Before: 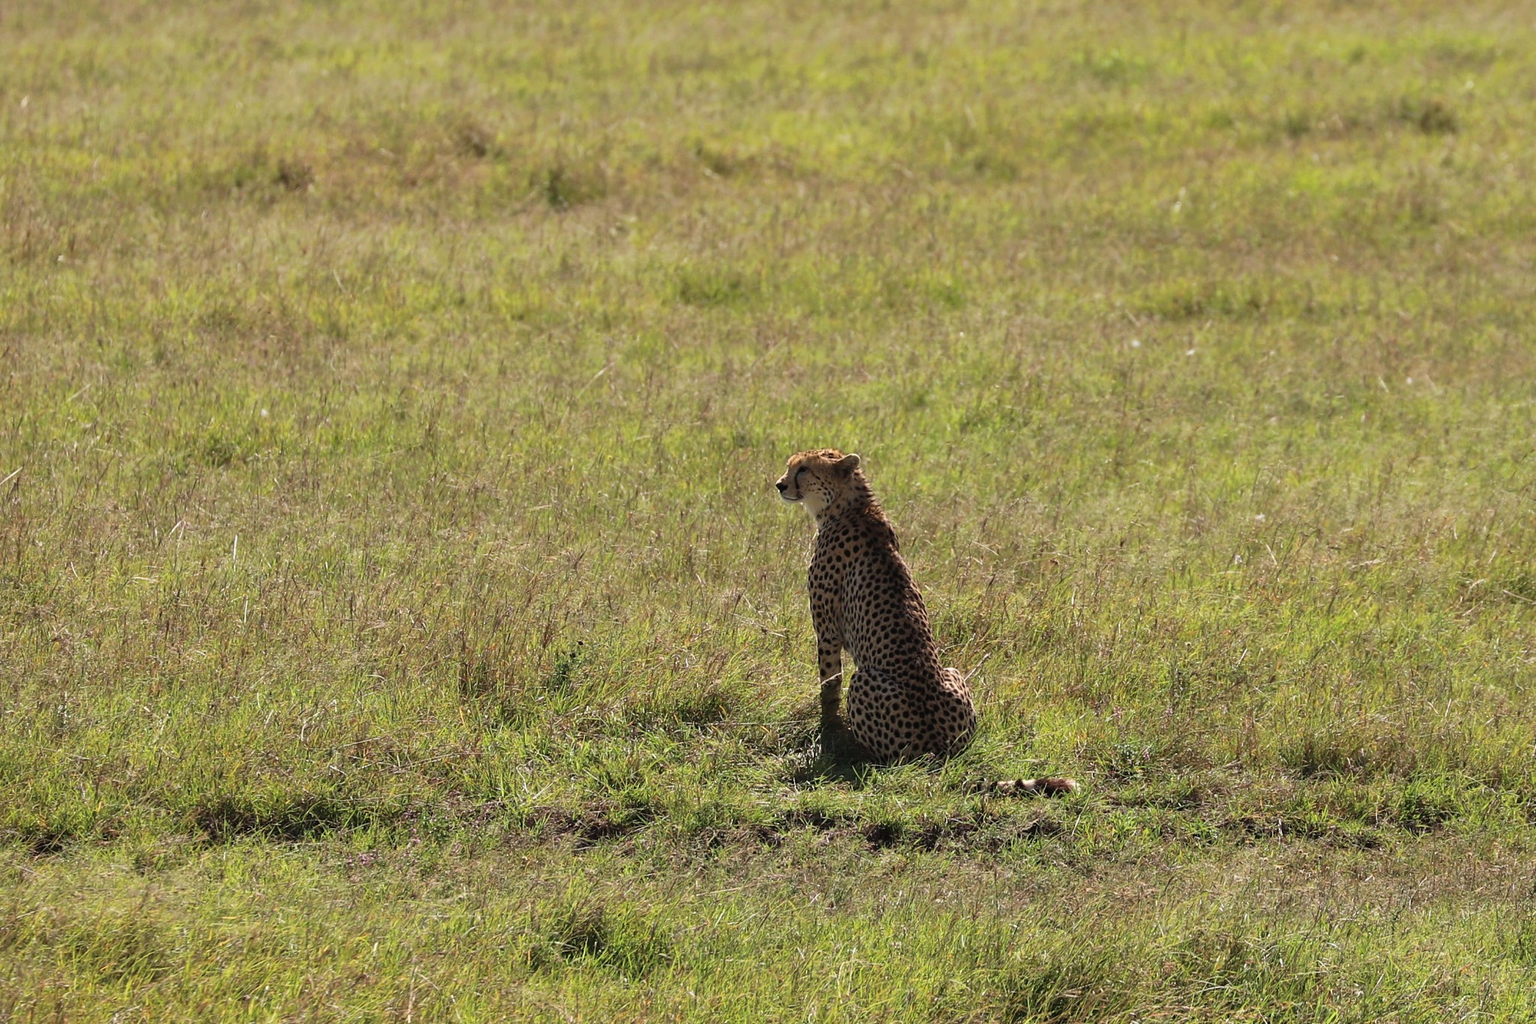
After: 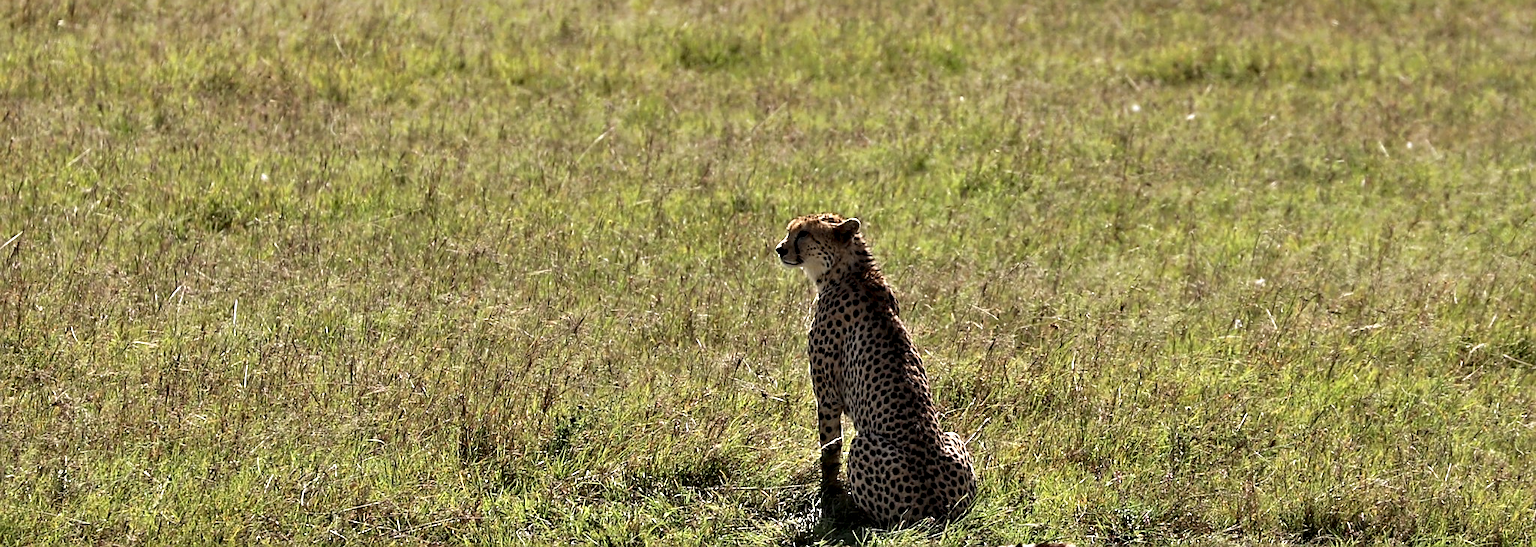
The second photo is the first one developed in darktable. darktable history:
crop and rotate: top 23.043%, bottom 23.437%
sharpen: on, module defaults
contrast equalizer: y [[0.511, 0.558, 0.631, 0.632, 0.559, 0.512], [0.5 ×6], [0.5 ×6], [0 ×6], [0 ×6]]
